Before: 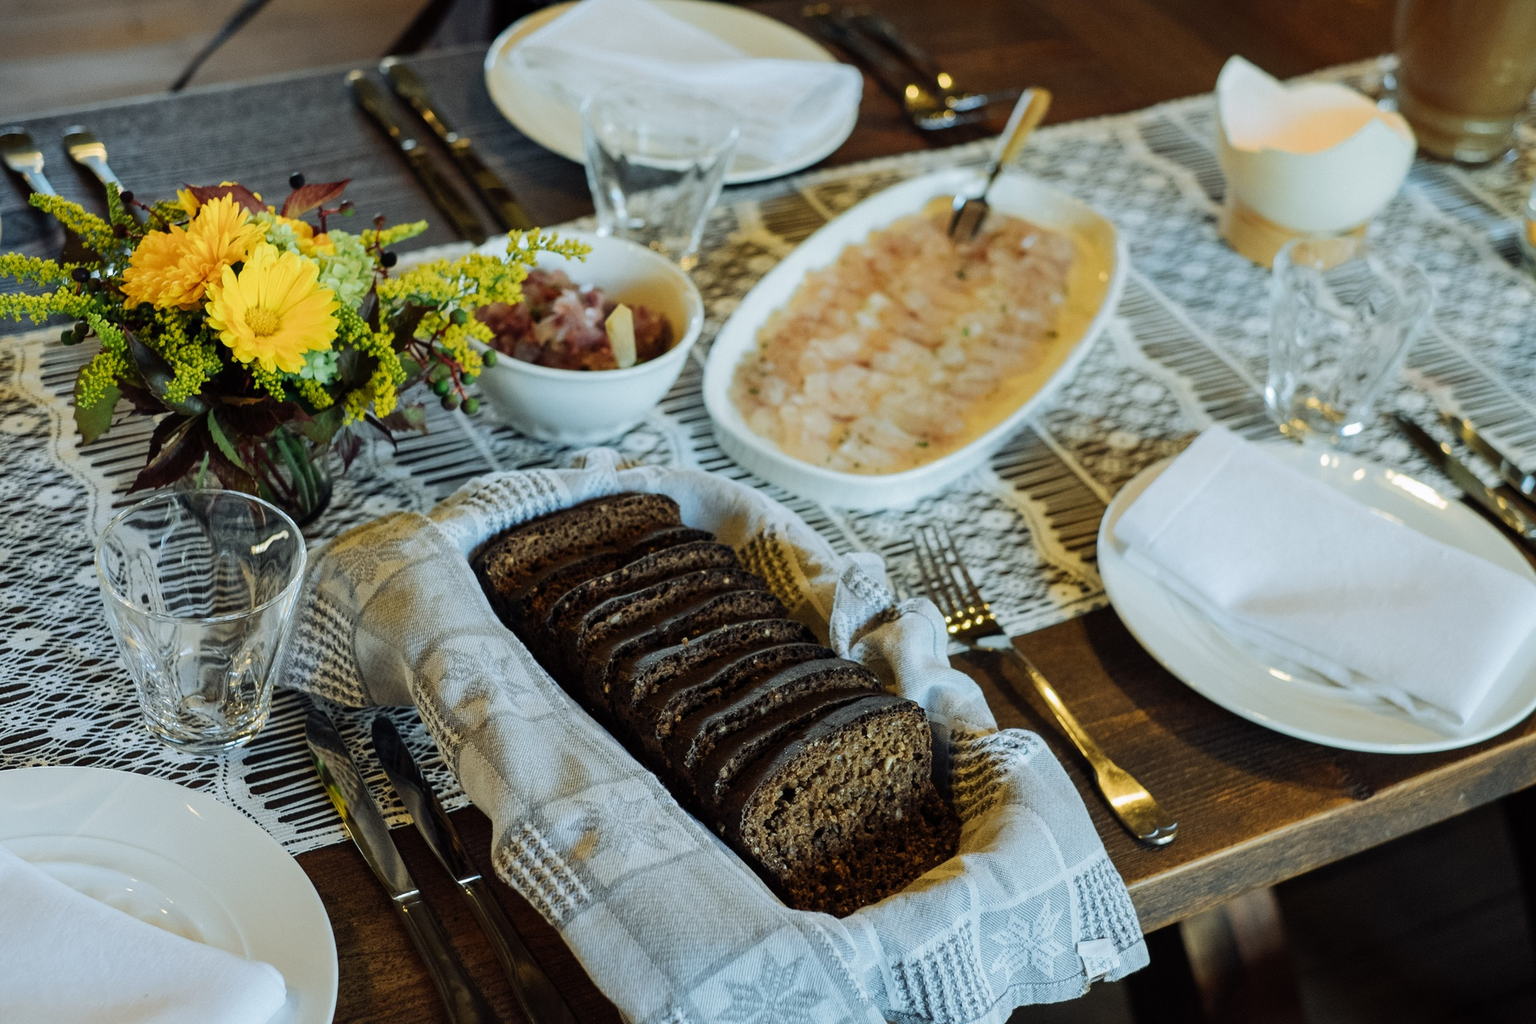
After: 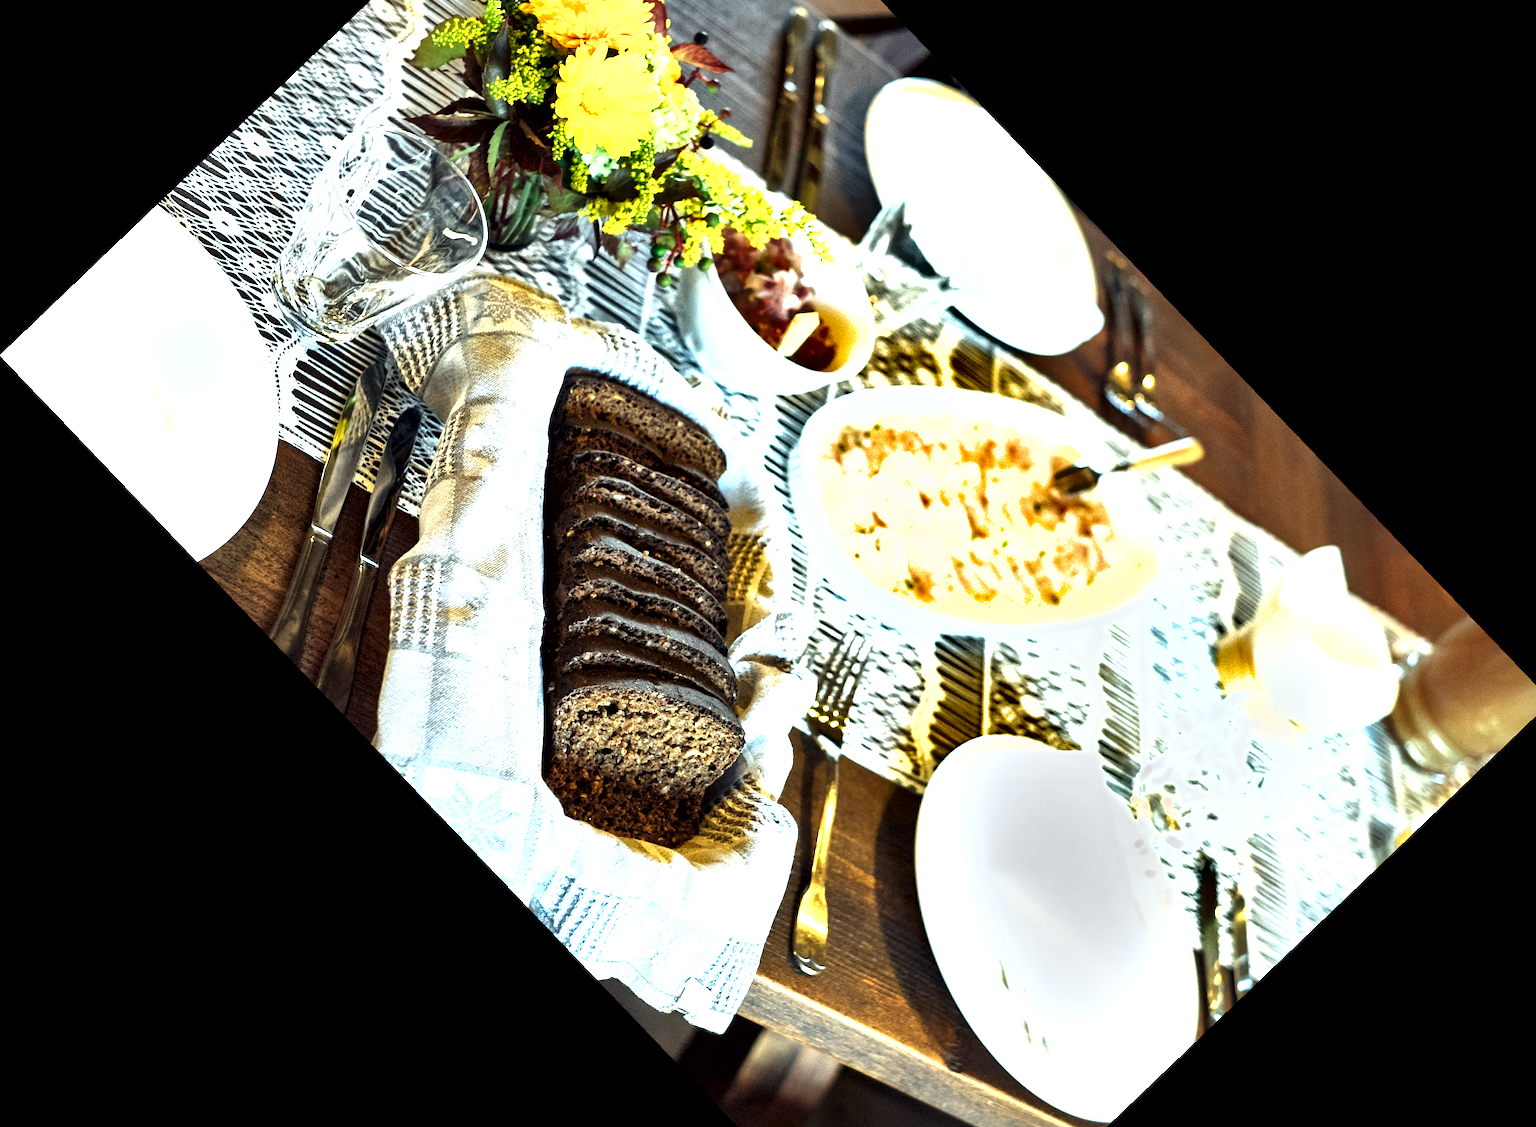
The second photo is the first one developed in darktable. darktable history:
local contrast: mode bilateral grid, contrast 25, coarseness 60, detail 151%, midtone range 0.2
exposure: black level correction 0.001, exposure 1.719 EV, compensate exposure bias true, compensate highlight preservation false
crop and rotate: angle -46.26°, top 16.234%, right 0.912%, bottom 11.704%
shadows and highlights: shadows 12, white point adjustment 1.2, soften with gaussian
